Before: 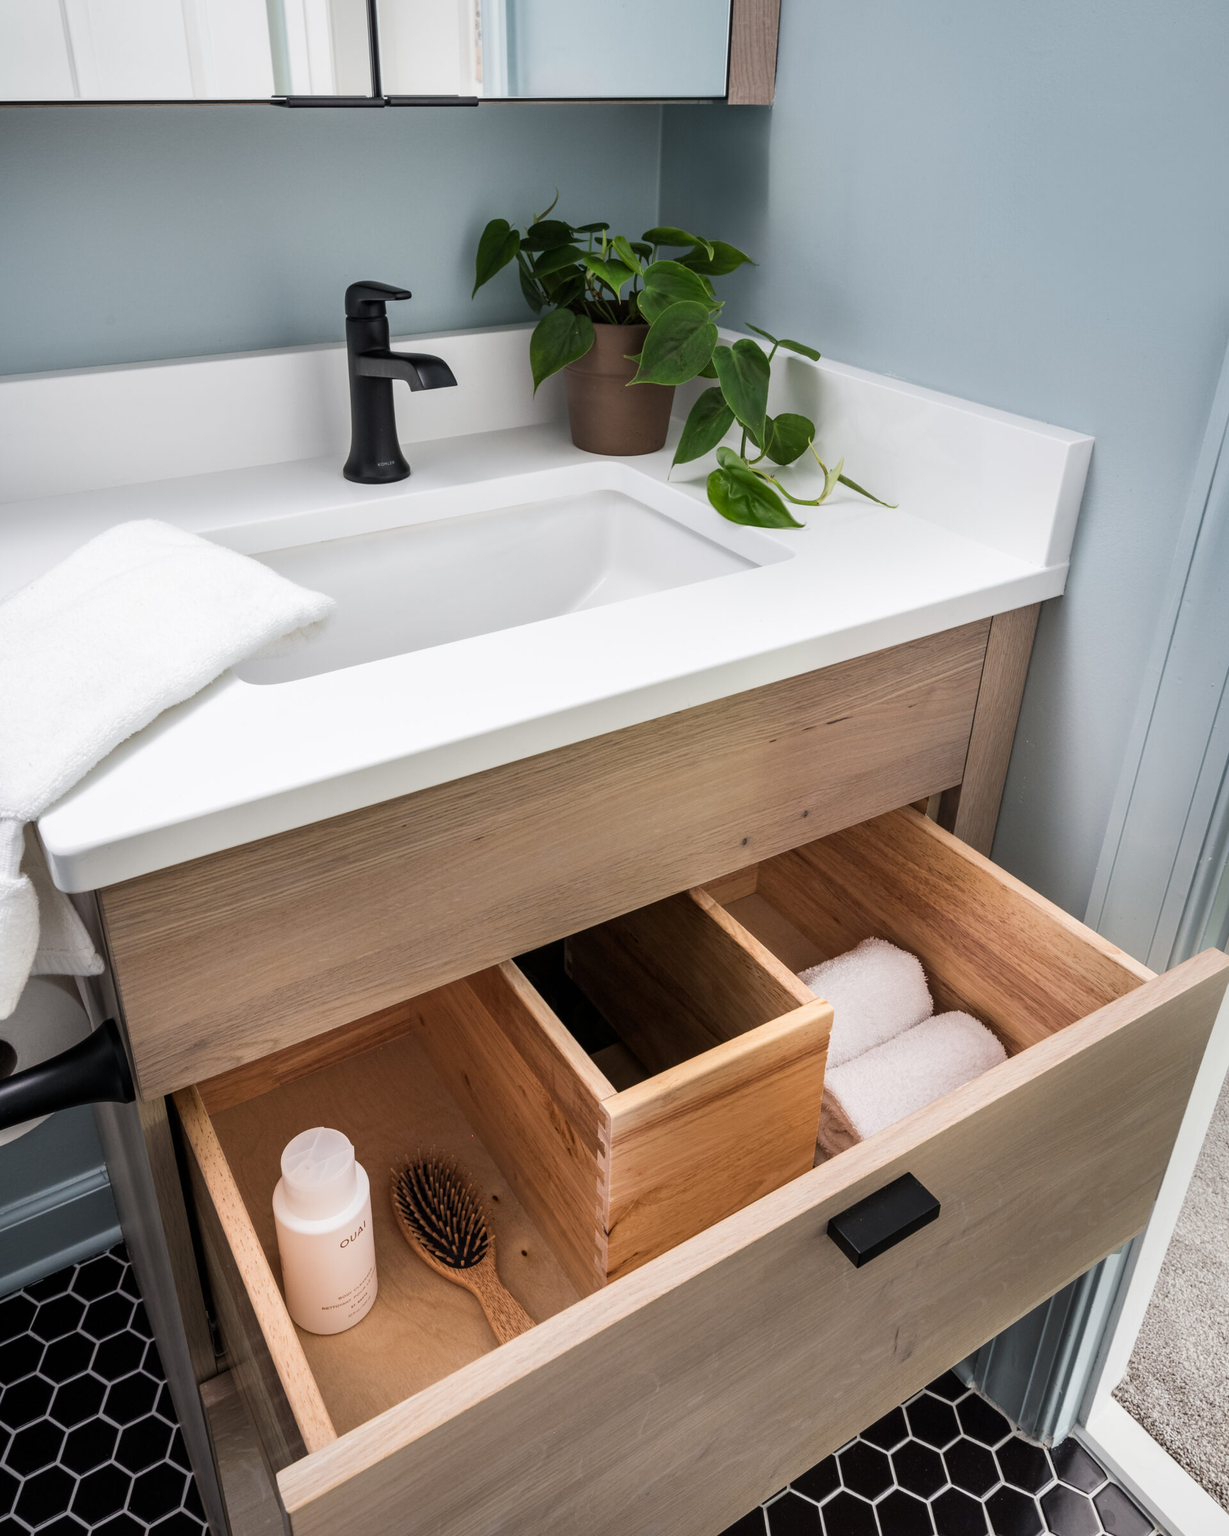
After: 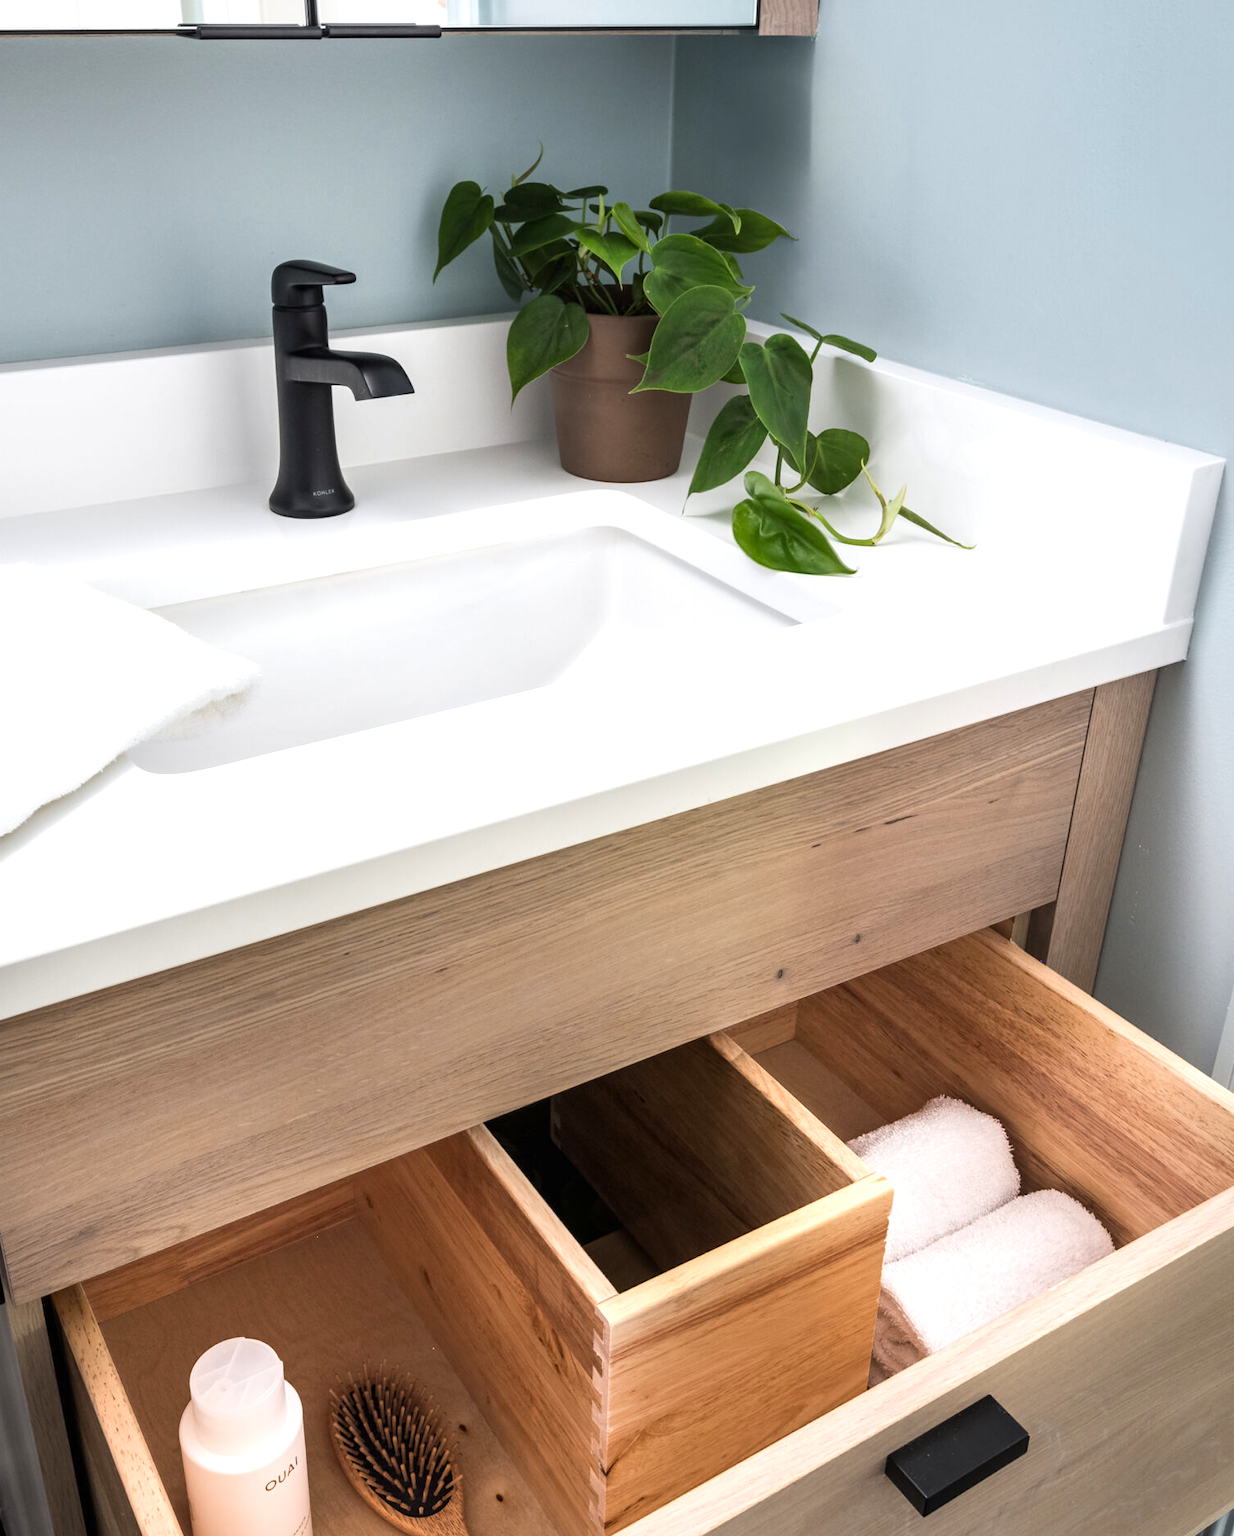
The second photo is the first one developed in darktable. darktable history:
exposure: black level correction 0, exposure 0.5 EV, compensate highlight preservation false
crop and rotate: left 10.774%, top 5.036%, right 10.304%, bottom 16.417%
